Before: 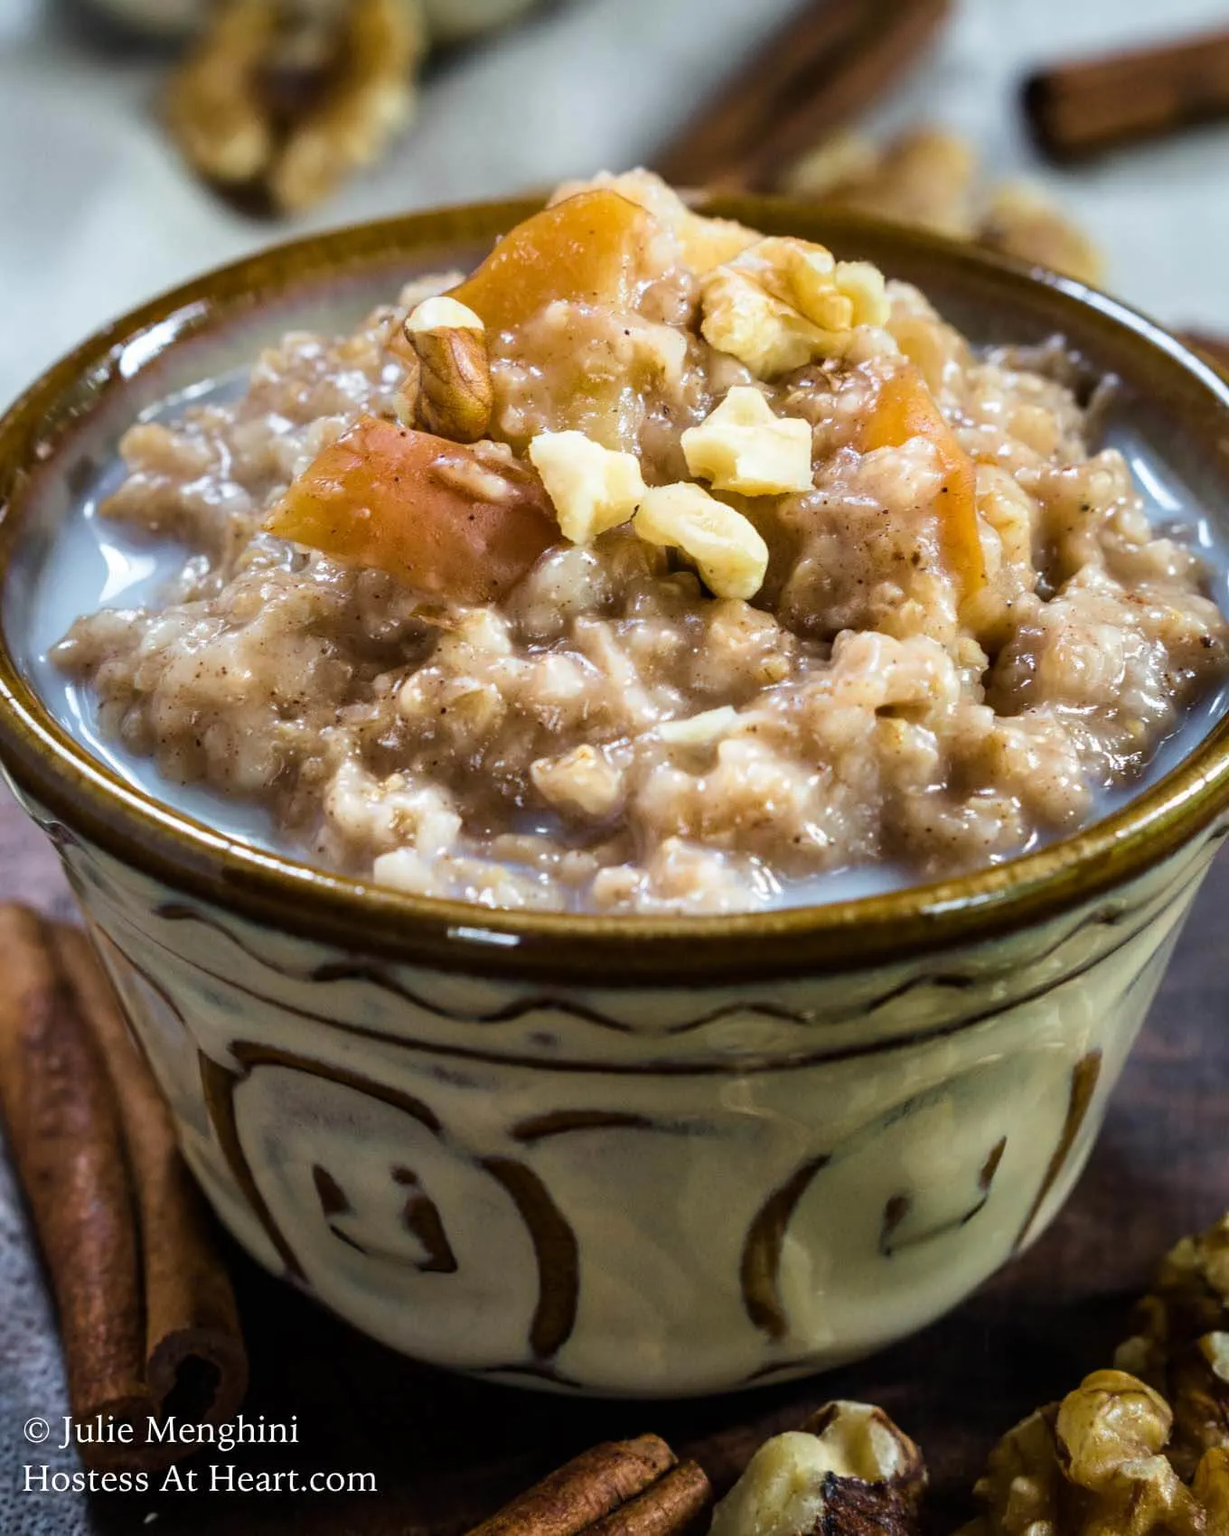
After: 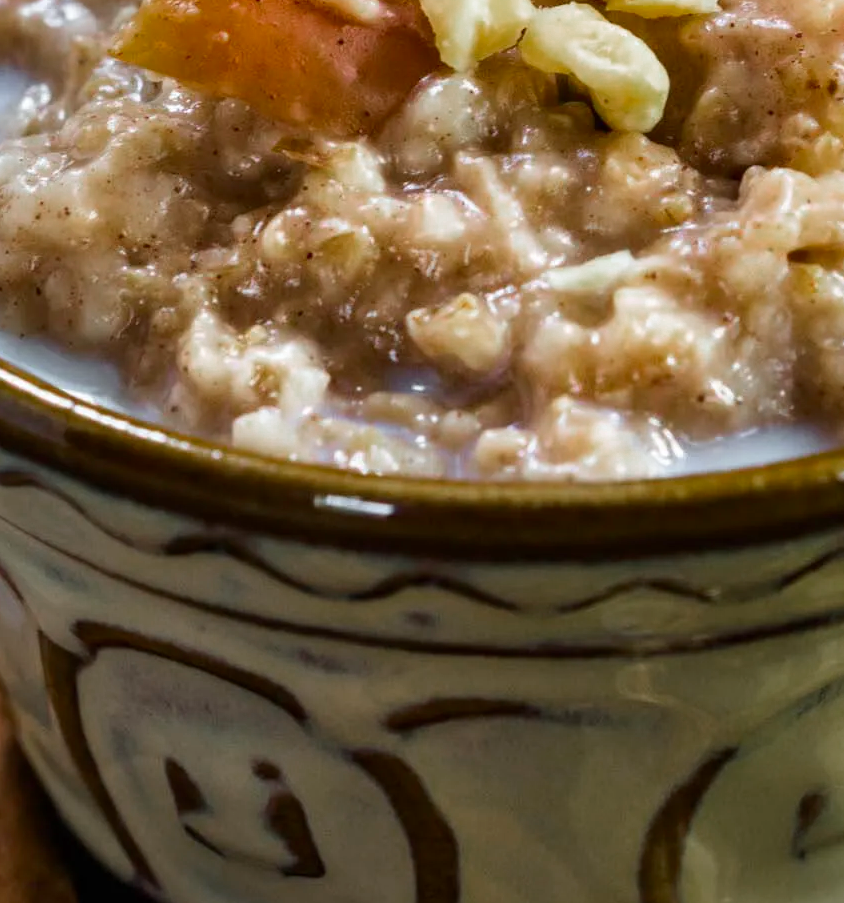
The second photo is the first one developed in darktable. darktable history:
crop: left 13.312%, top 31.28%, right 24.627%, bottom 15.582%
color zones: curves: ch0 [(0, 0.48) (0.209, 0.398) (0.305, 0.332) (0.429, 0.493) (0.571, 0.5) (0.714, 0.5) (0.857, 0.5) (1, 0.48)]; ch1 [(0, 0.633) (0.143, 0.586) (0.286, 0.489) (0.429, 0.448) (0.571, 0.31) (0.714, 0.335) (0.857, 0.492) (1, 0.633)]; ch2 [(0, 0.448) (0.143, 0.498) (0.286, 0.5) (0.429, 0.5) (0.571, 0.5) (0.714, 0.5) (0.857, 0.5) (1, 0.448)]
